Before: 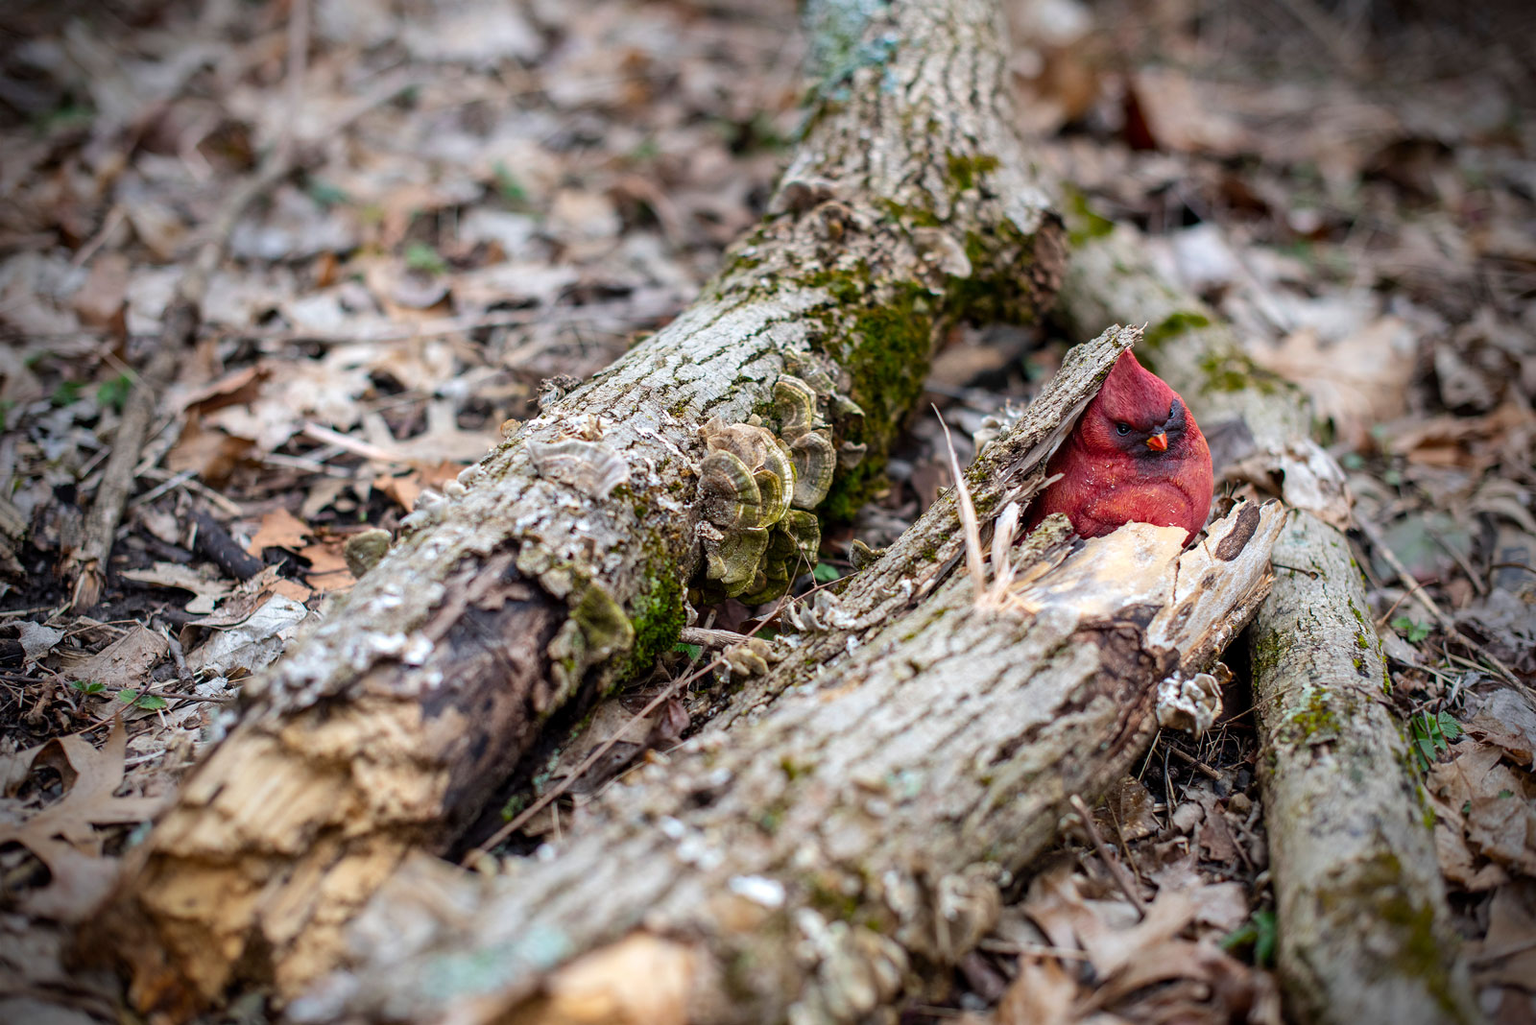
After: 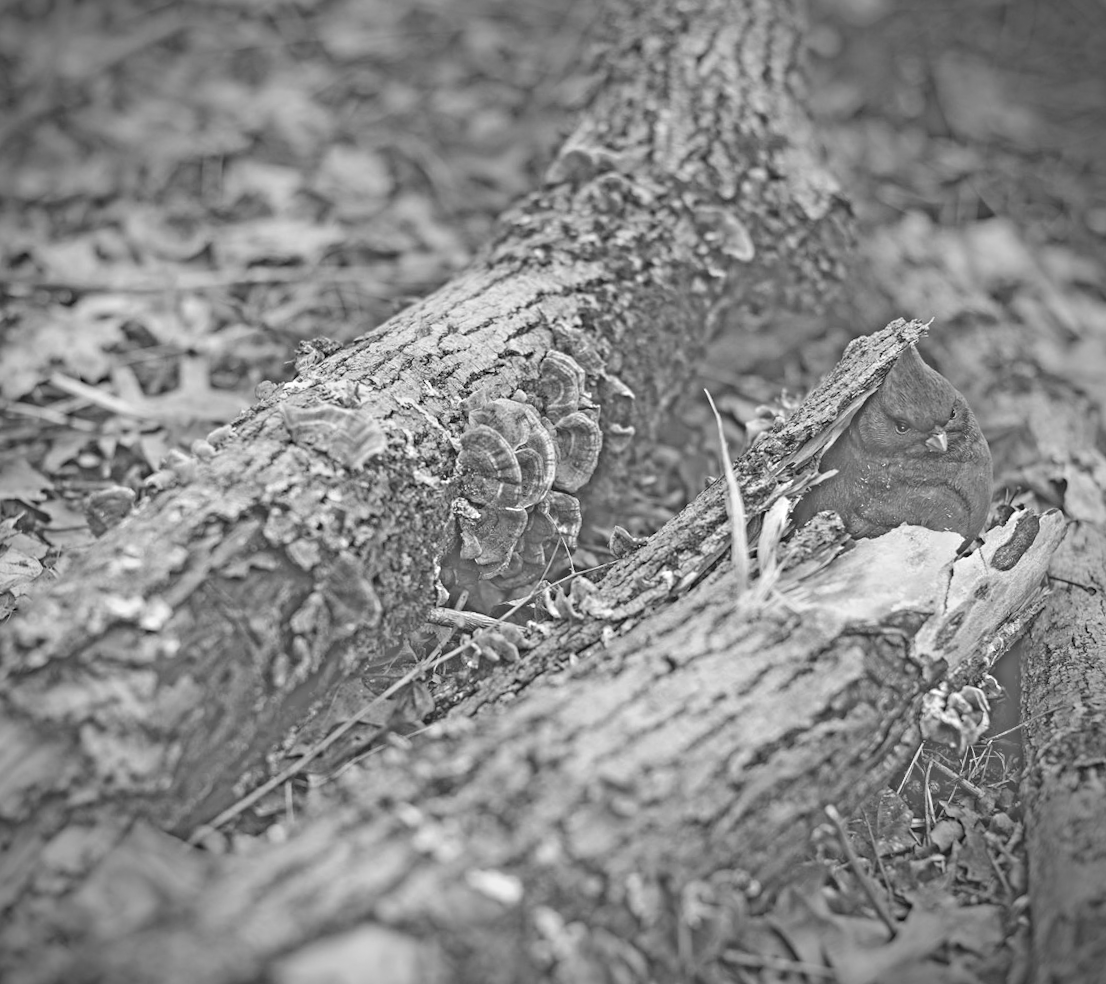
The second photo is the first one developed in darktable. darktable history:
exposure: exposure 2.25 EV, compensate highlight preservation false
crop and rotate: angle -3.27°, left 14.277%, top 0.028%, right 10.766%, bottom 0.028%
vignetting: automatic ratio true
highpass: sharpness 25.84%, contrast boost 14.94%
